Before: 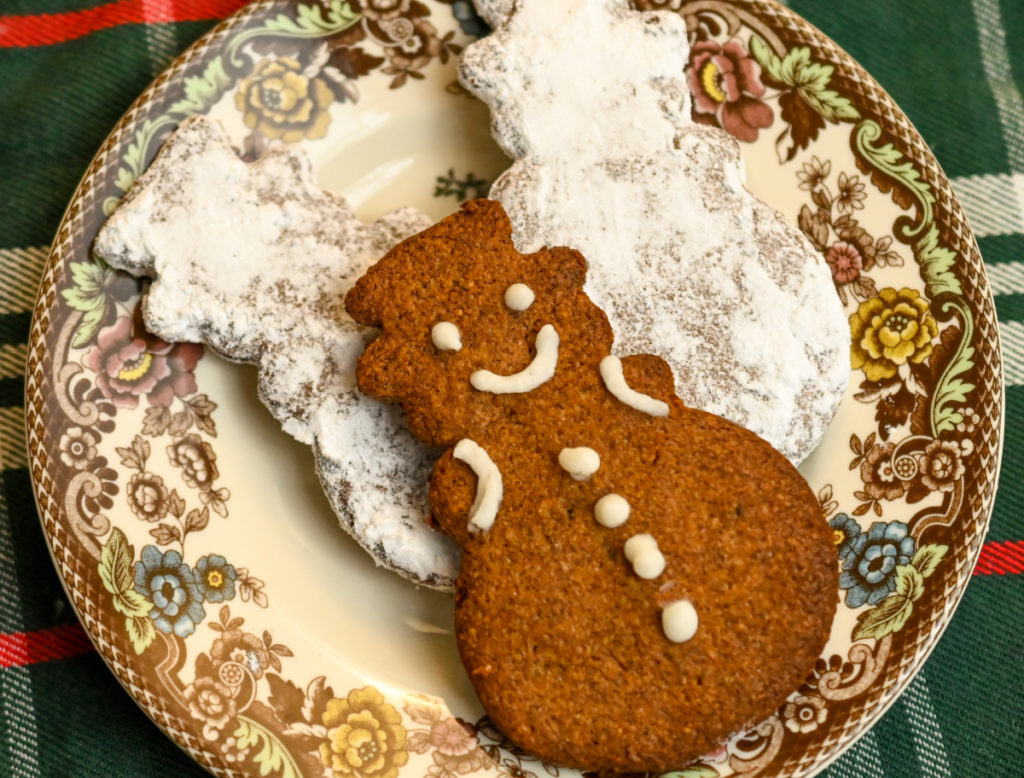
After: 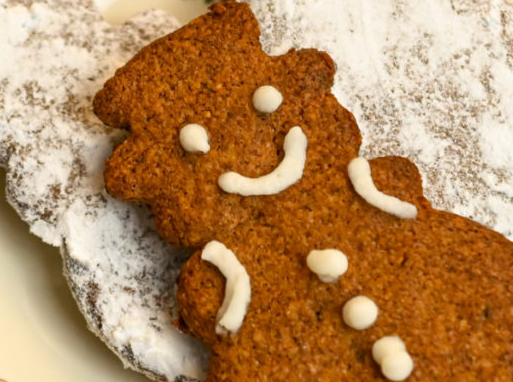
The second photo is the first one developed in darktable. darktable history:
crop: left 24.612%, top 25.482%, right 25.255%, bottom 25.37%
